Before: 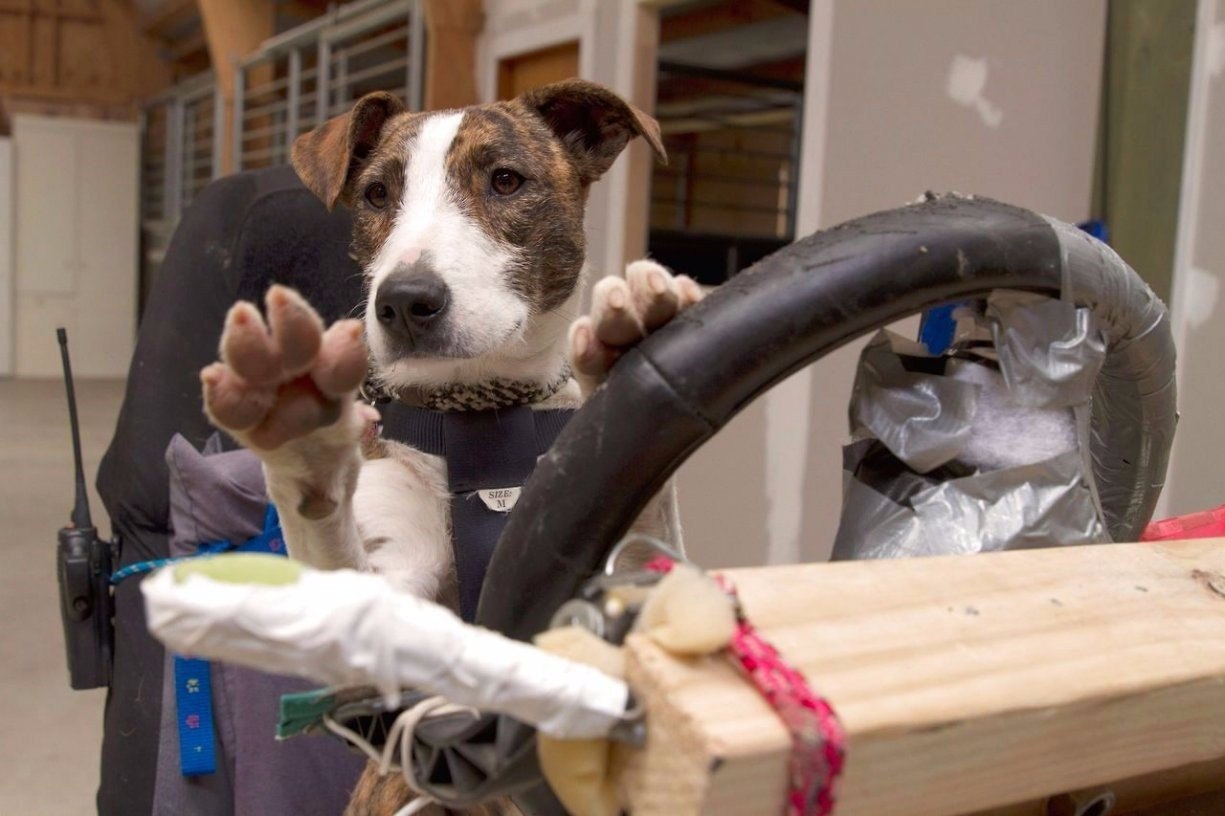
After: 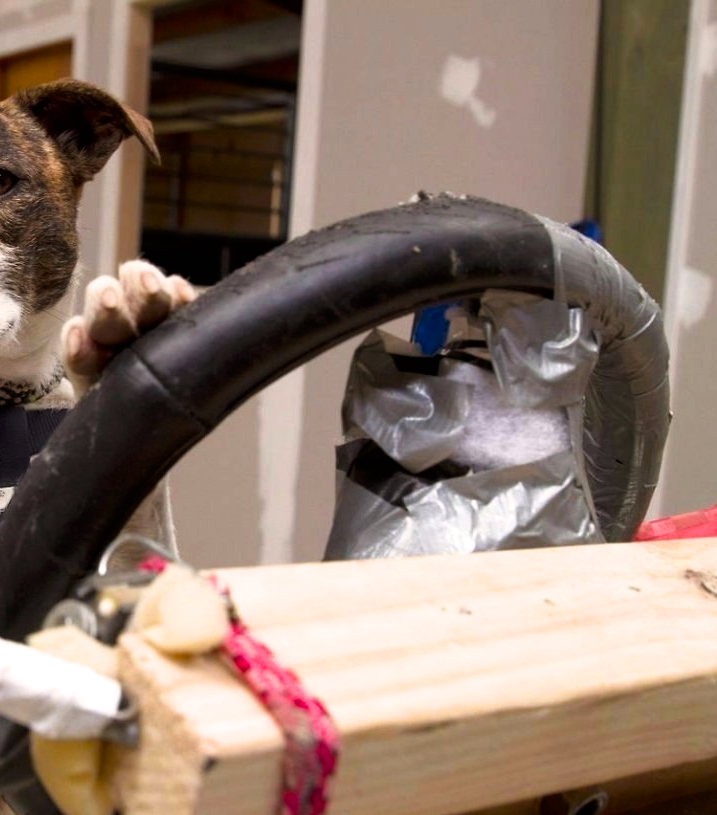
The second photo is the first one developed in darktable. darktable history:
crop: left 41.402%
filmic rgb: black relative exposure -9.08 EV, white relative exposure 2.3 EV, hardness 7.49
color balance: output saturation 120%
